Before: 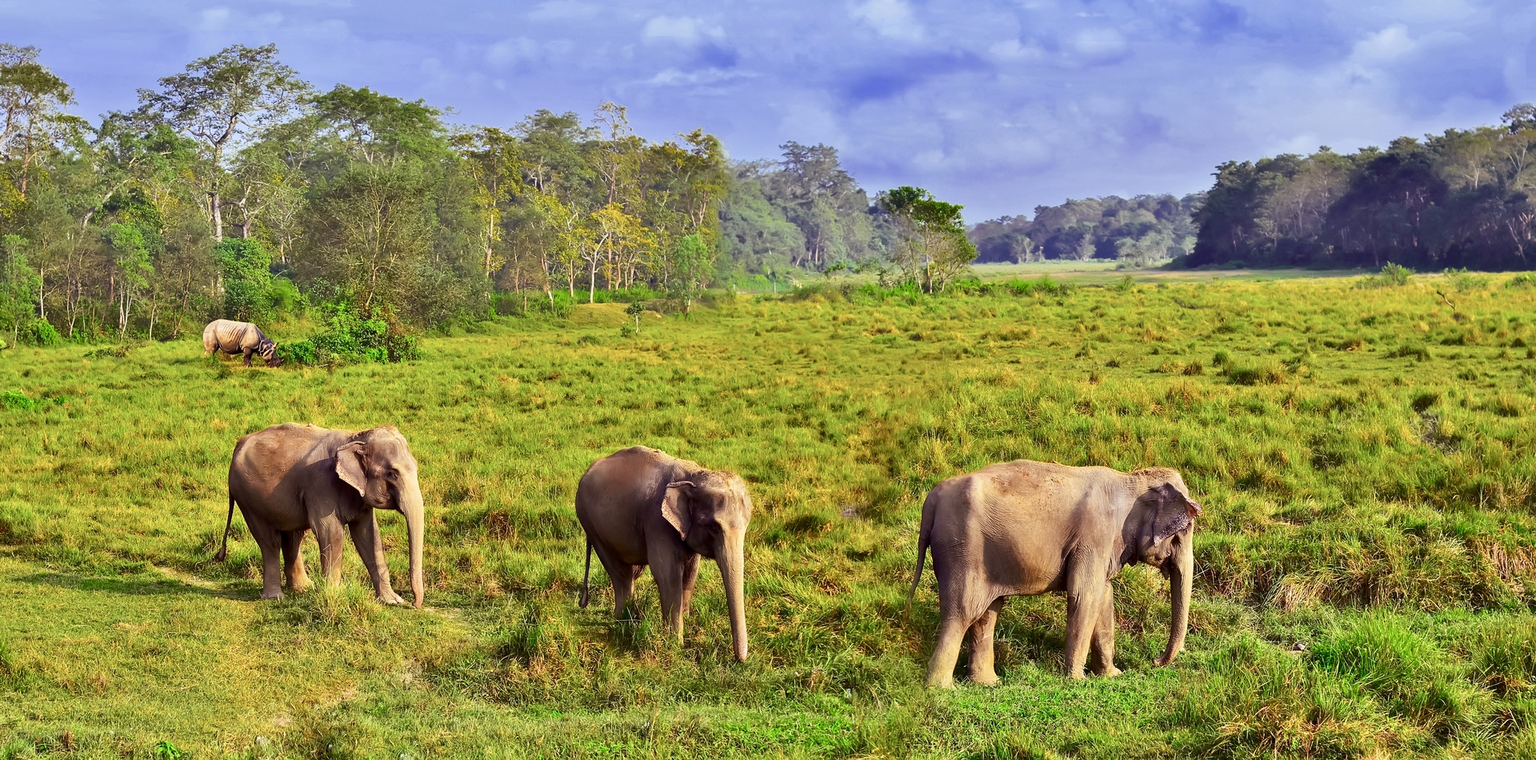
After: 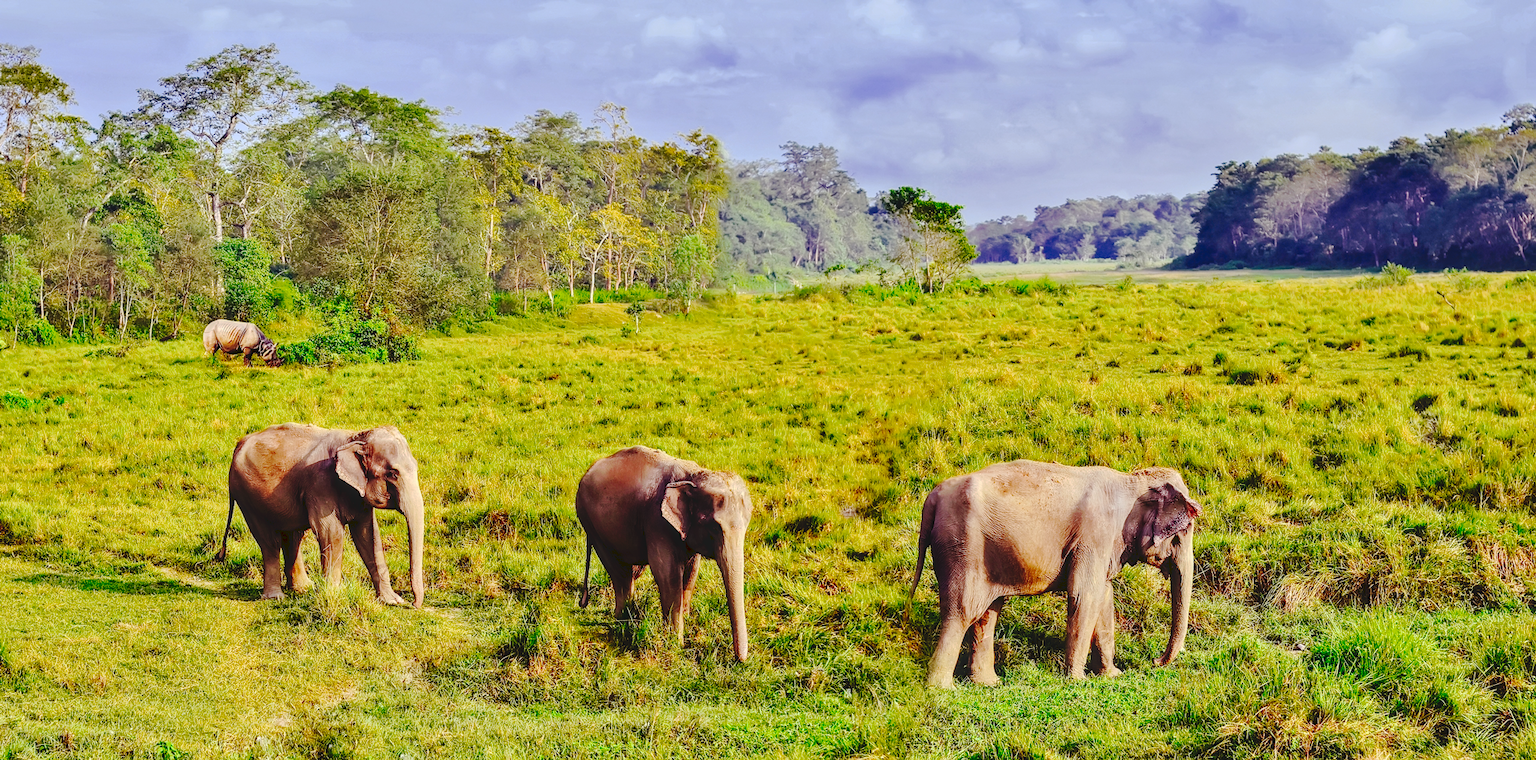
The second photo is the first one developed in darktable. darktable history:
tone curve: curves: ch0 [(0, 0) (0.003, 0.089) (0.011, 0.089) (0.025, 0.088) (0.044, 0.089) (0.069, 0.094) (0.1, 0.108) (0.136, 0.119) (0.177, 0.147) (0.224, 0.204) (0.277, 0.28) (0.335, 0.389) (0.399, 0.486) (0.468, 0.588) (0.543, 0.647) (0.623, 0.705) (0.709, 0.759) (0.801, 0.815) (0.898, 0.873) (1, 1)], preserve colors none
local contrast: on, module defaults
